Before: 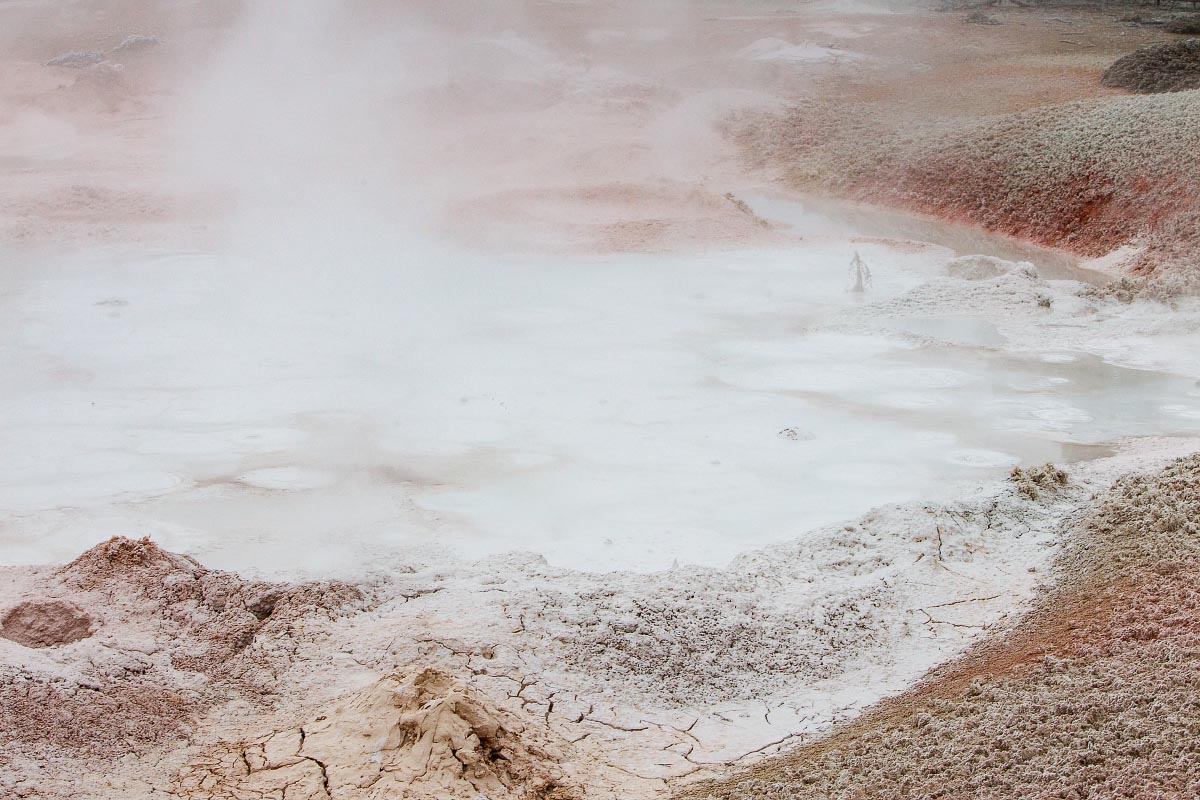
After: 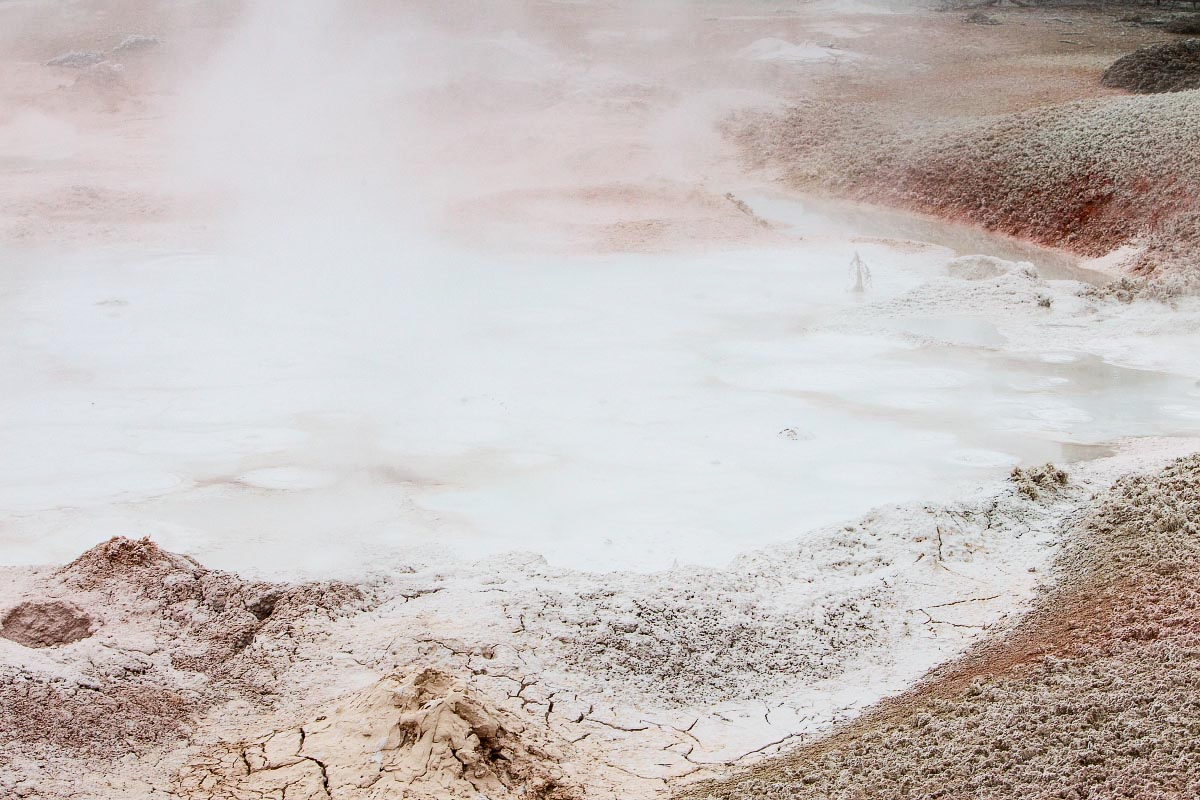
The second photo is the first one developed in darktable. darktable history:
exposure: black level correction 0.001, exposure -0.205 EV, compensate highlight preservation false
contrast brightness saturation: contrast 0.243, brightness 0.093
